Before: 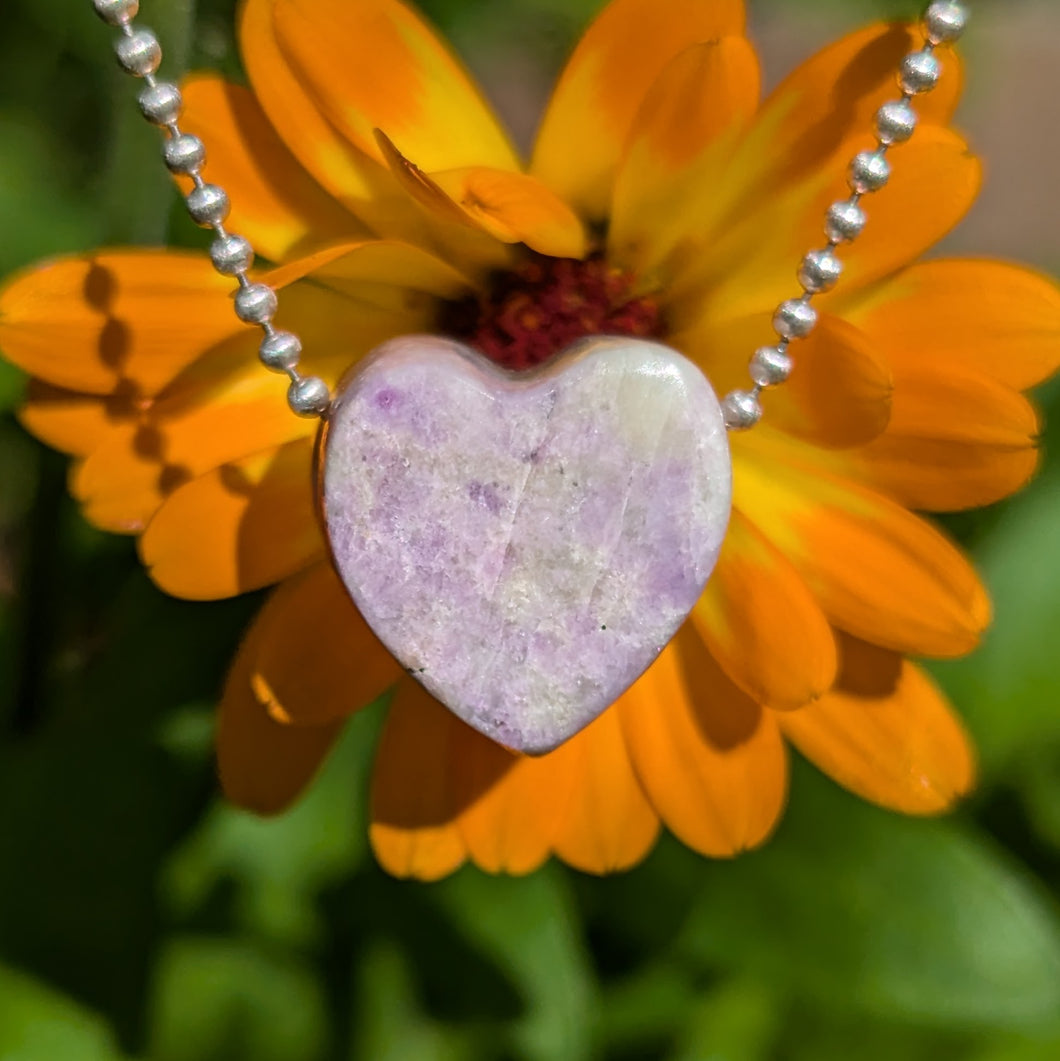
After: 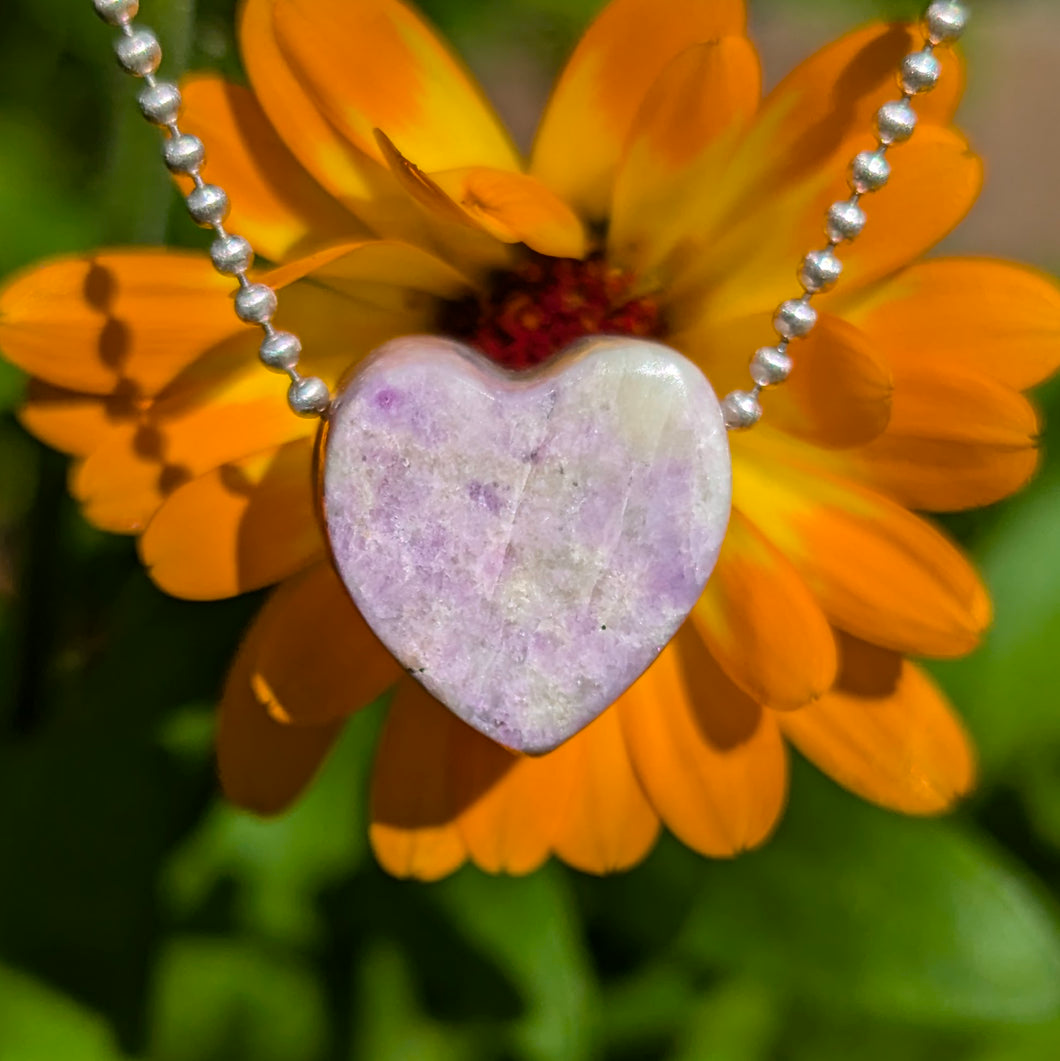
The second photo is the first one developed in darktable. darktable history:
color balance rgb: perceptual saturation grading › global saturation 18.179%
